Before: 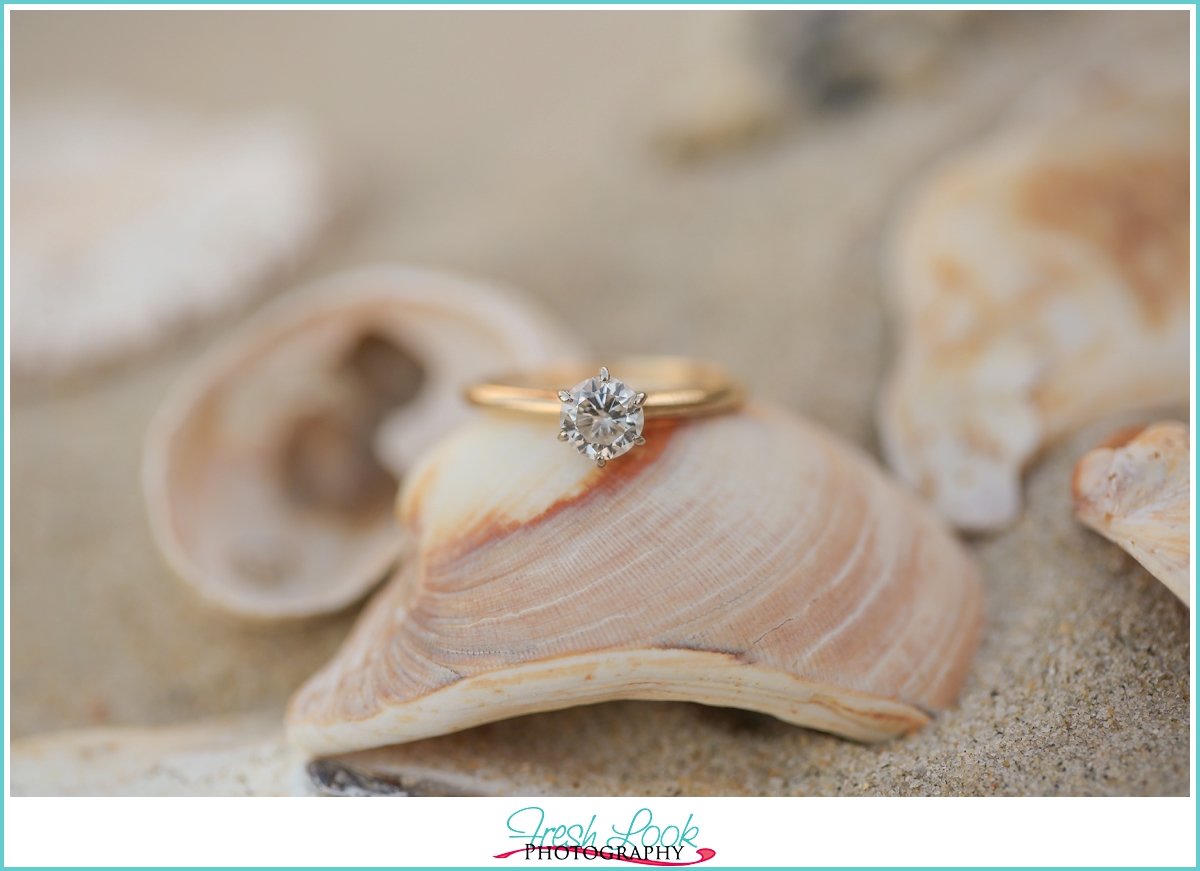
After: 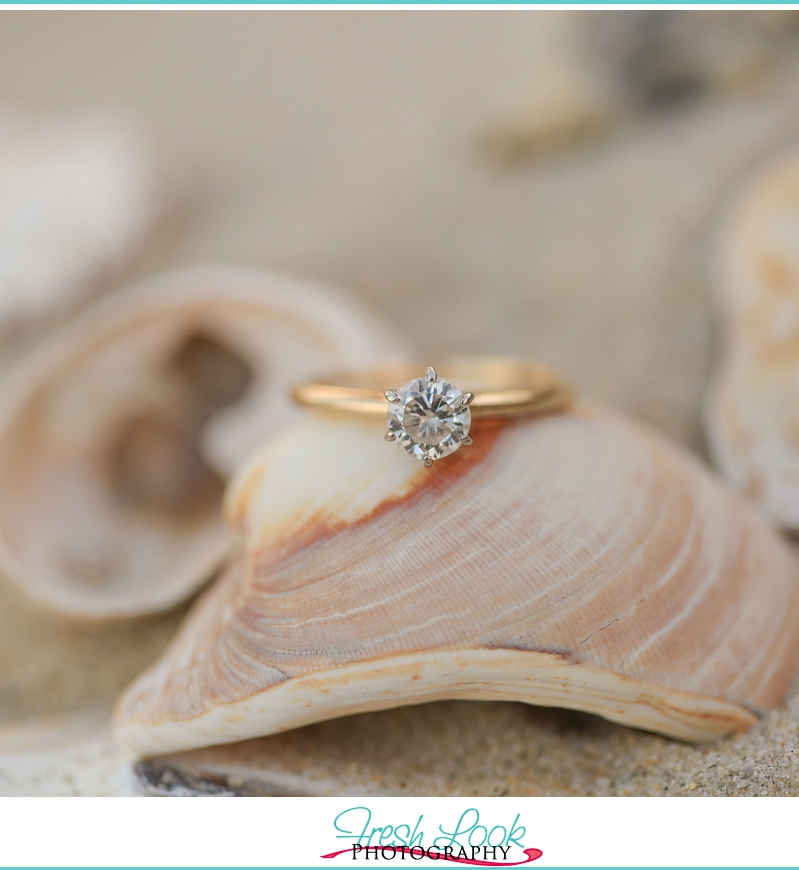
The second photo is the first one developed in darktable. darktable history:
crop and rotate: left 14.469%, right 18.905%
